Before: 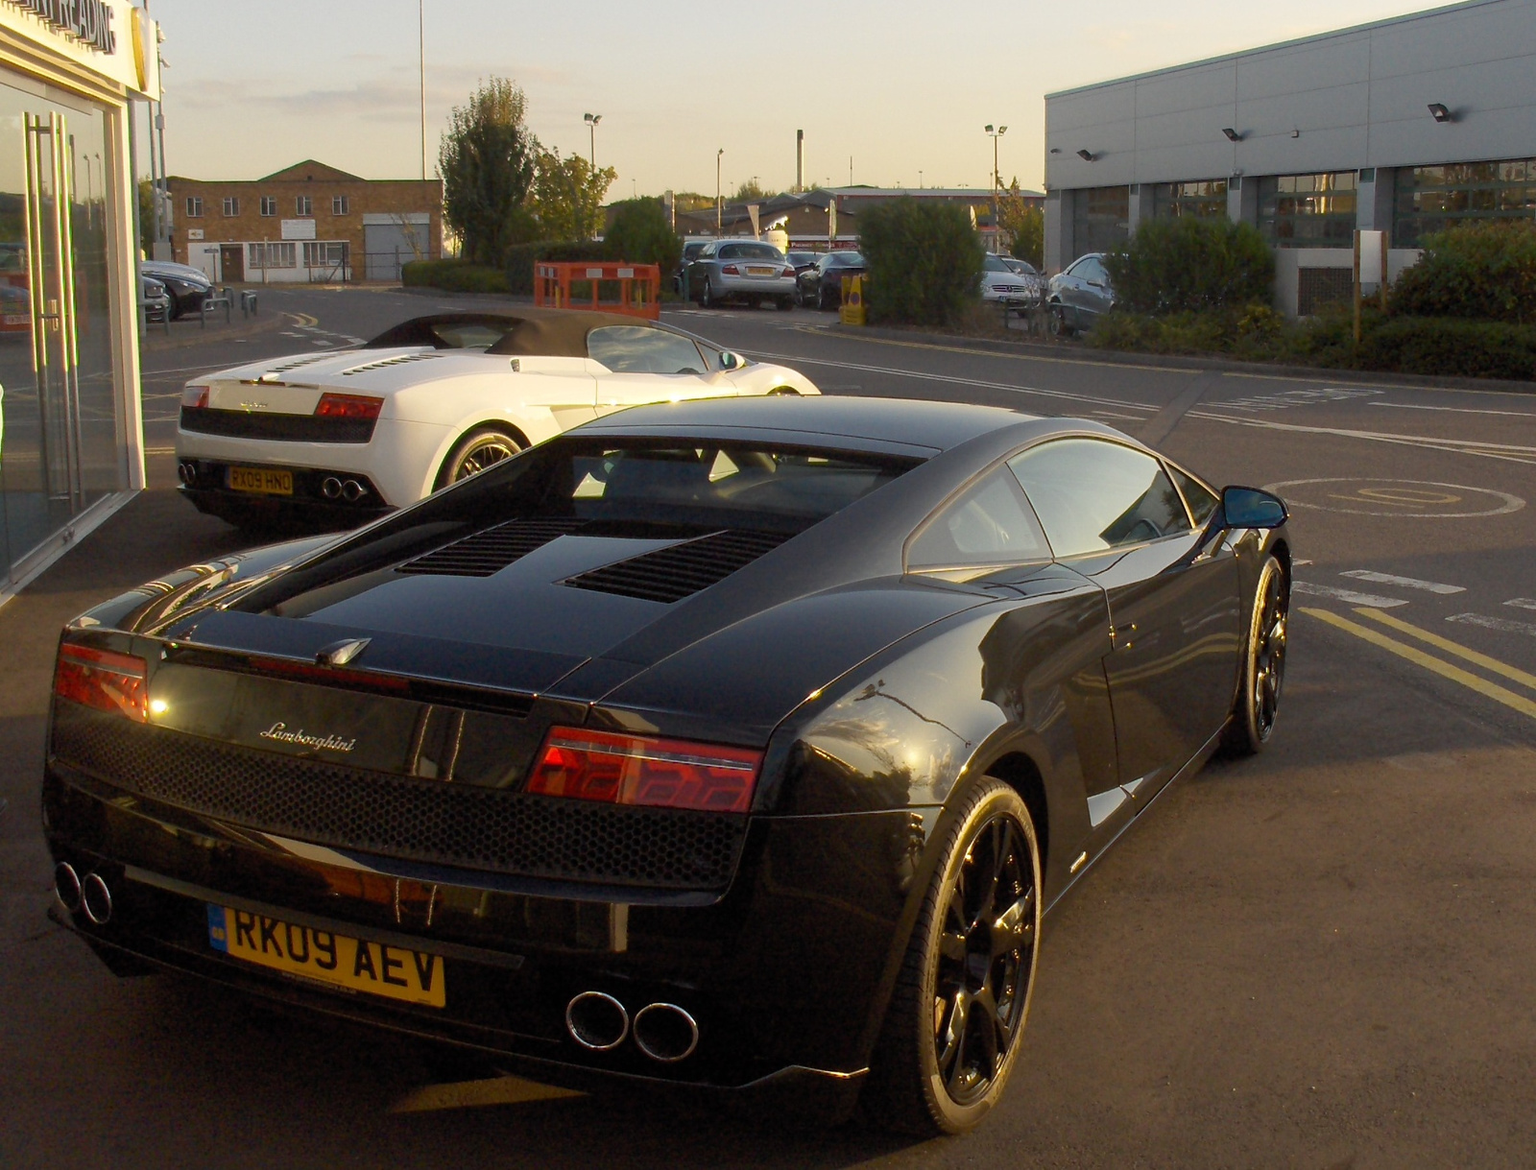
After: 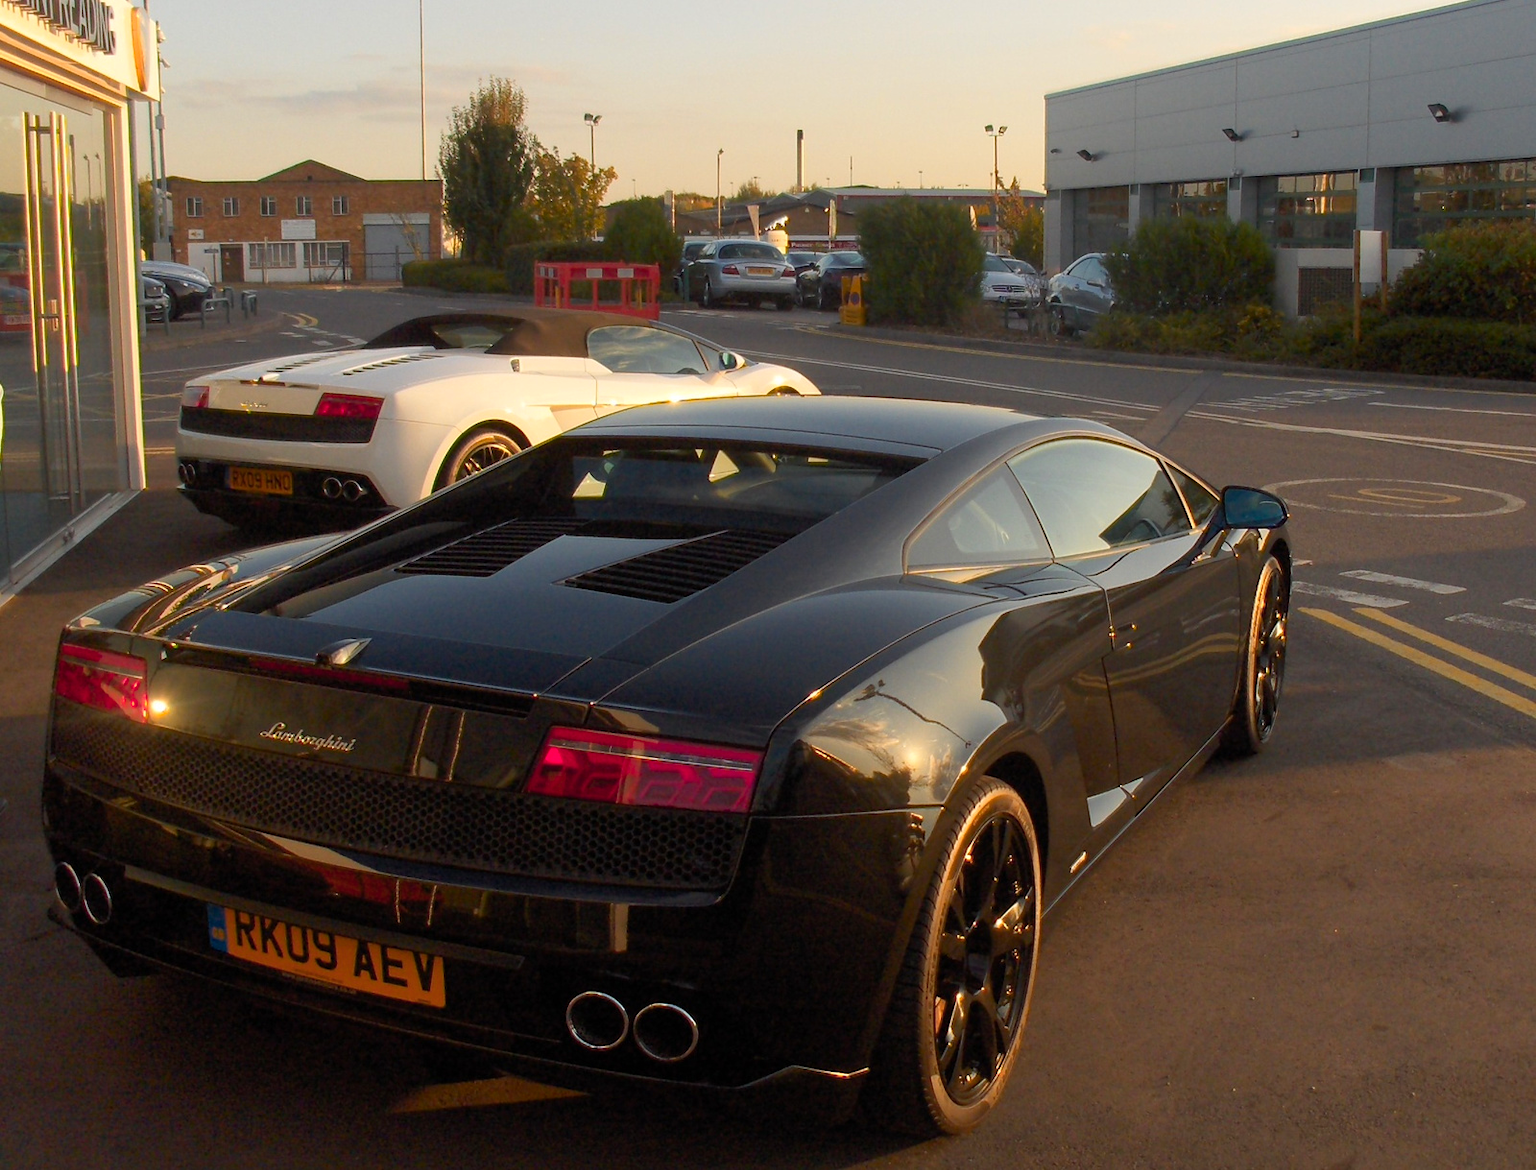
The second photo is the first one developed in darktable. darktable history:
color zones: curves: ch1 [(0.235, 0.558) (0.75, 0.5)]; ch2 [(0.25, 0.462) (0.749, 0.457)], mix 100.65%
